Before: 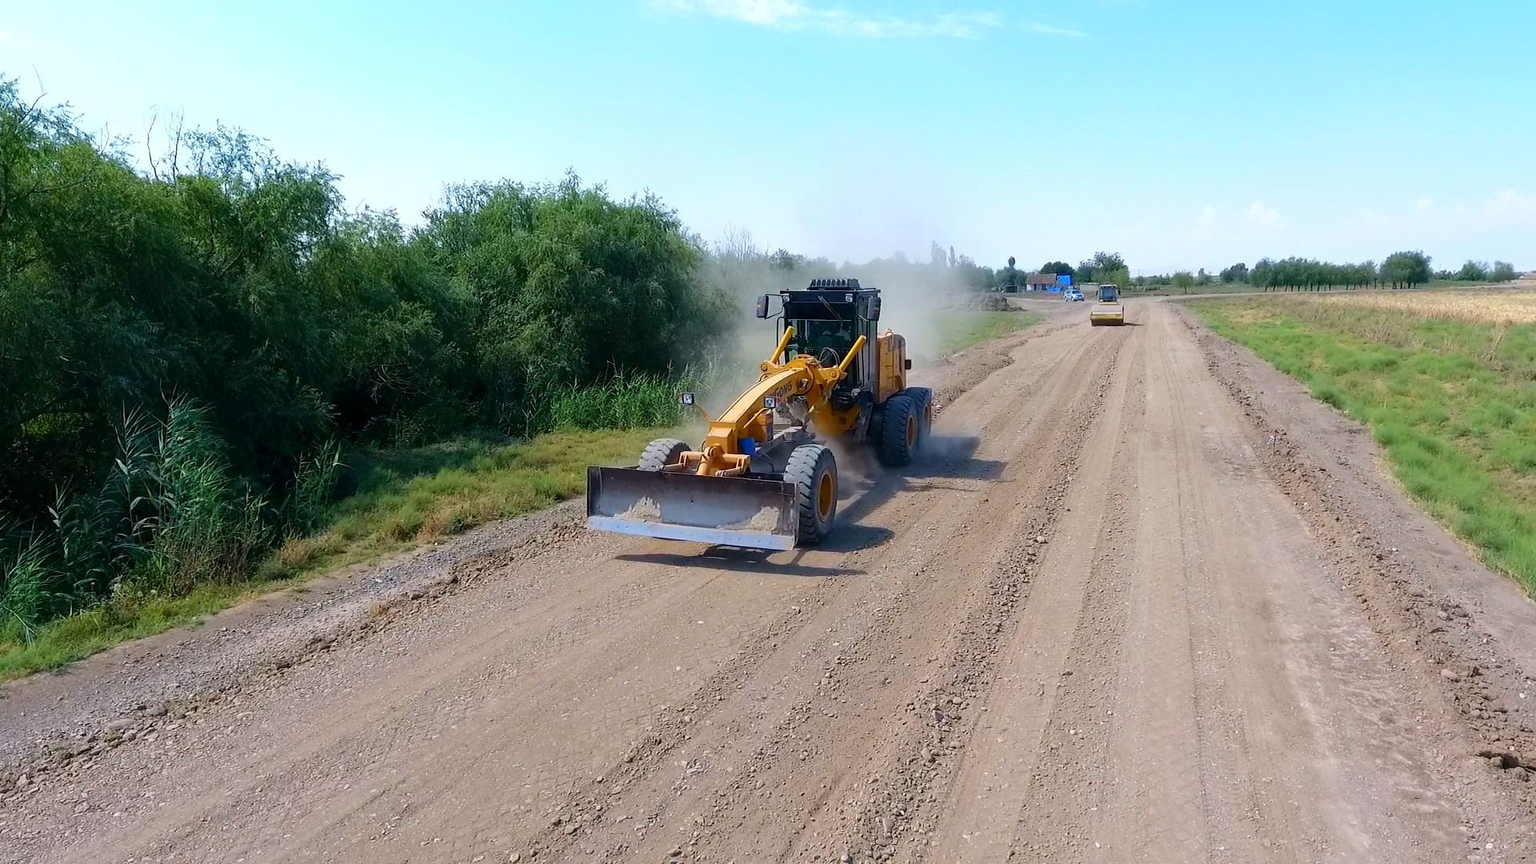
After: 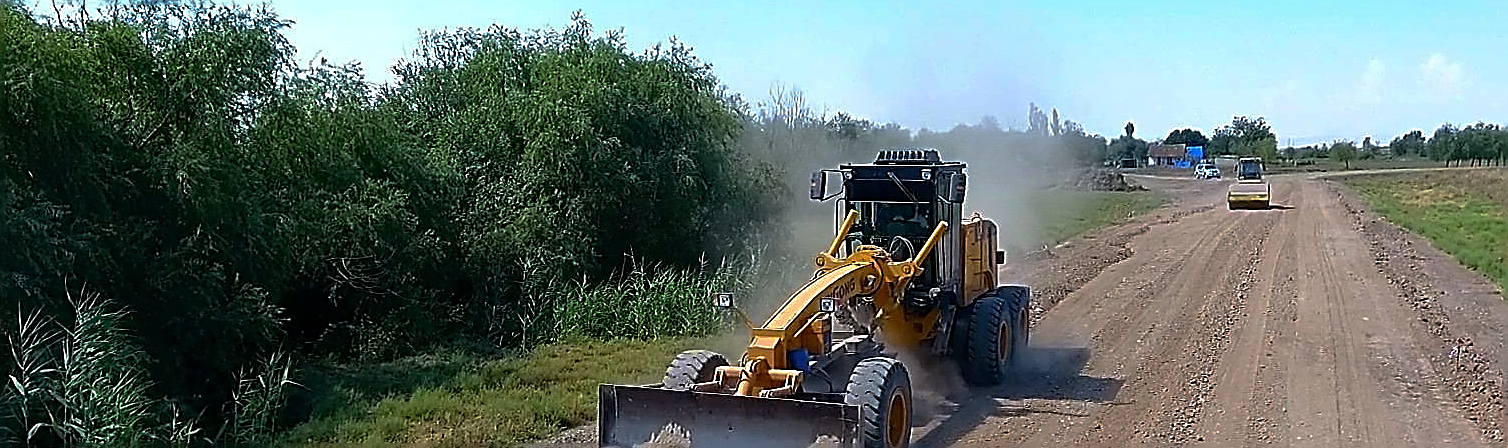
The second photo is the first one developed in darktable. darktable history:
sharpen: amount 2
crop: left 7.036%, top 18.398%, right 14.379%, bottom 40.043%
base curve: curves: ch0 [(0, 0) (0.595, 0.418) (1, 1)], preserve colors none
